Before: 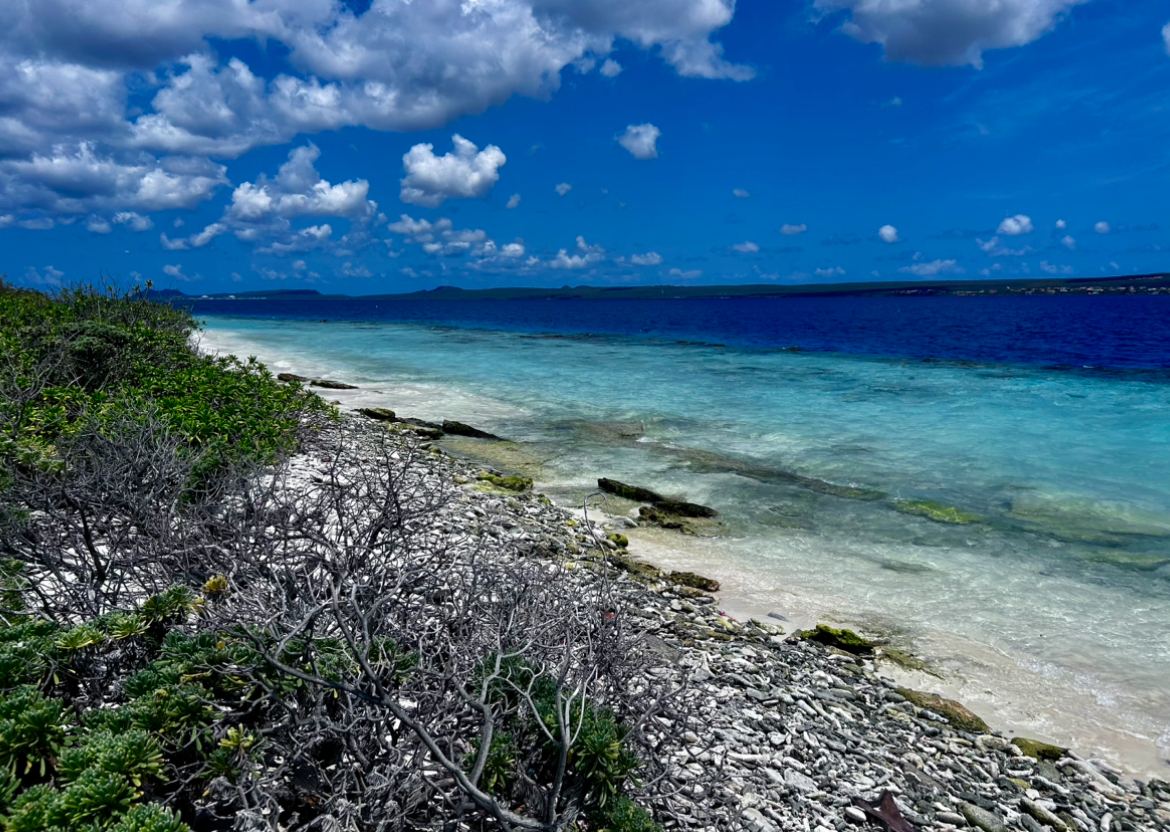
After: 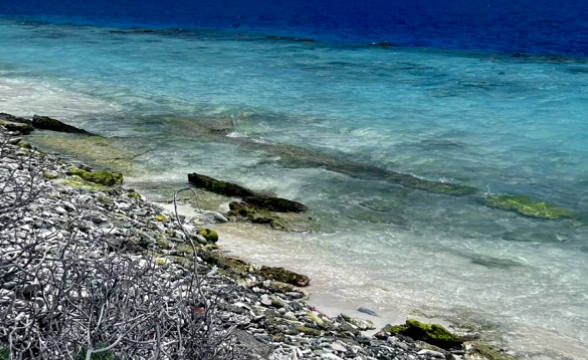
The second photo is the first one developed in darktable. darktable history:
crop: left 35.078%, top 36.713%, right 14.63%, bottom 20.006%
